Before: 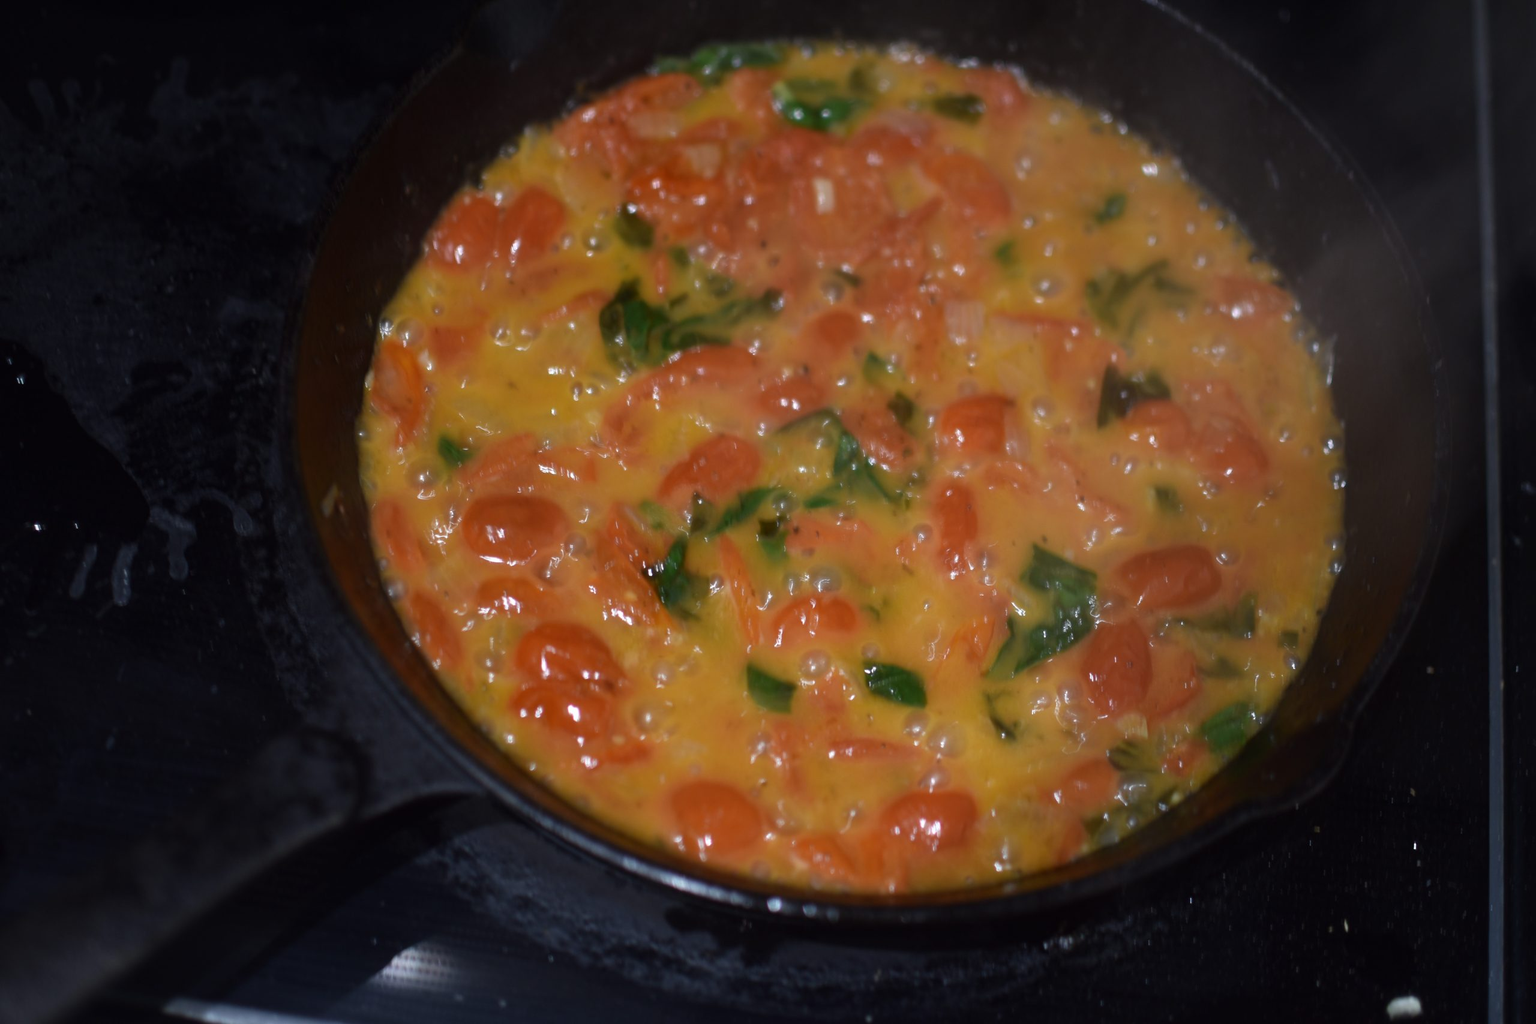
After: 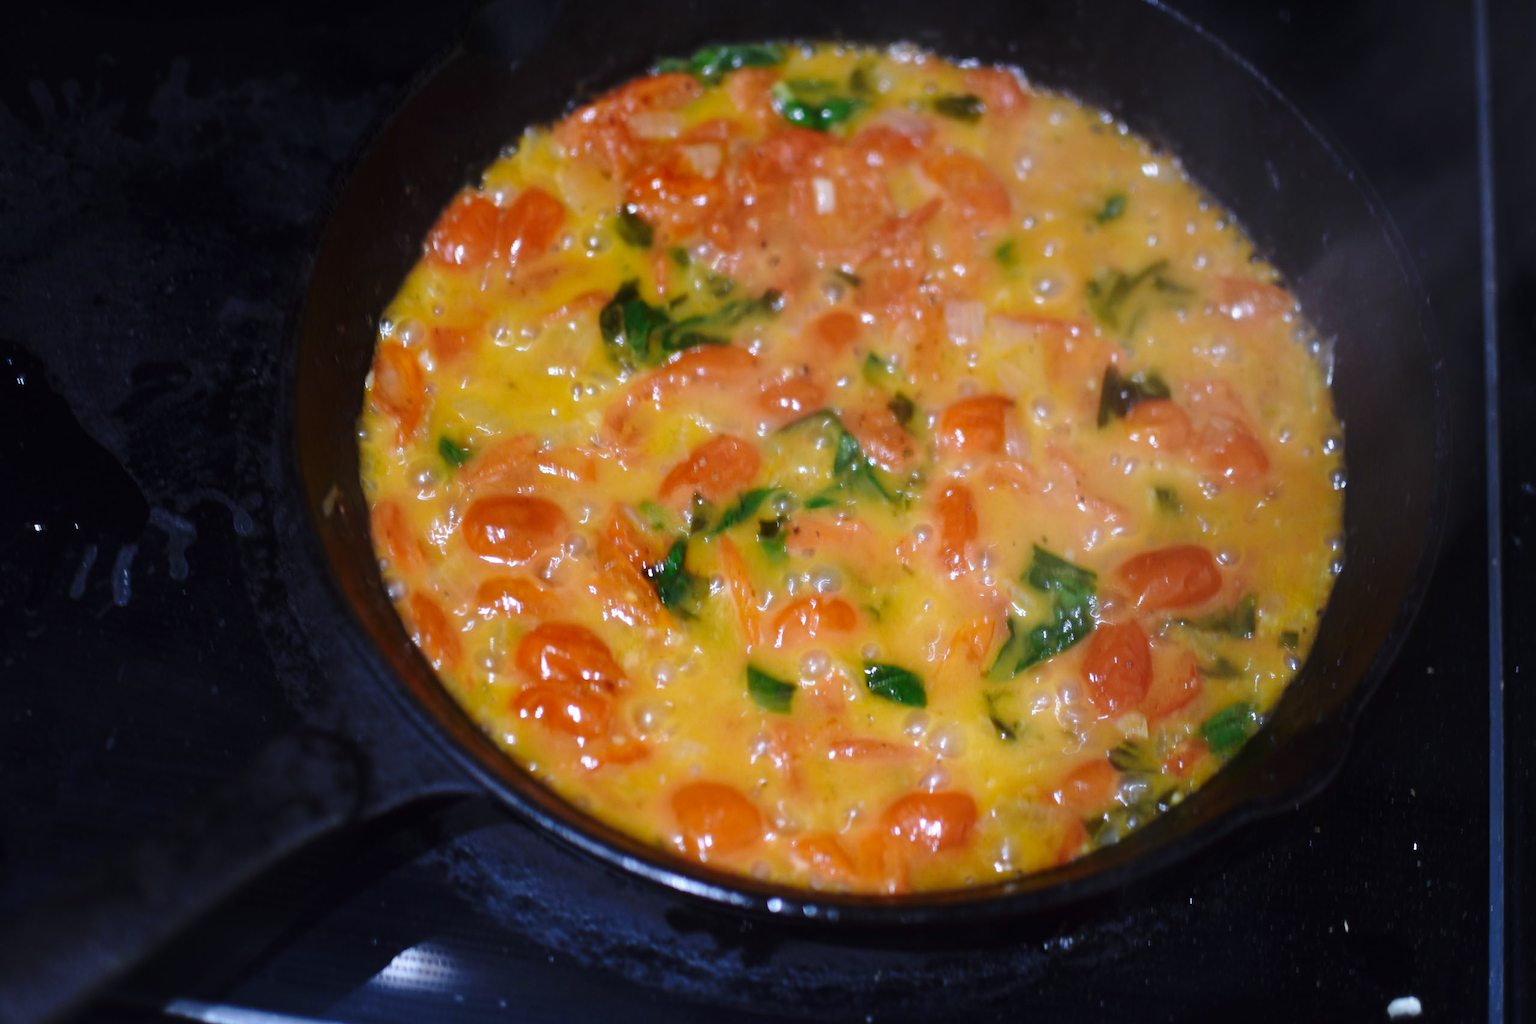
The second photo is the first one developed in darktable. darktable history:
white balance: red 0.948, green 1.02, blue 1.176
base curve: curves: ch0 [(0, 0) (0.028, 0.03) (0.121, 0.232) (0.46, 0.748) (0.859, 0.968) (1, 1)], preserve colors none
